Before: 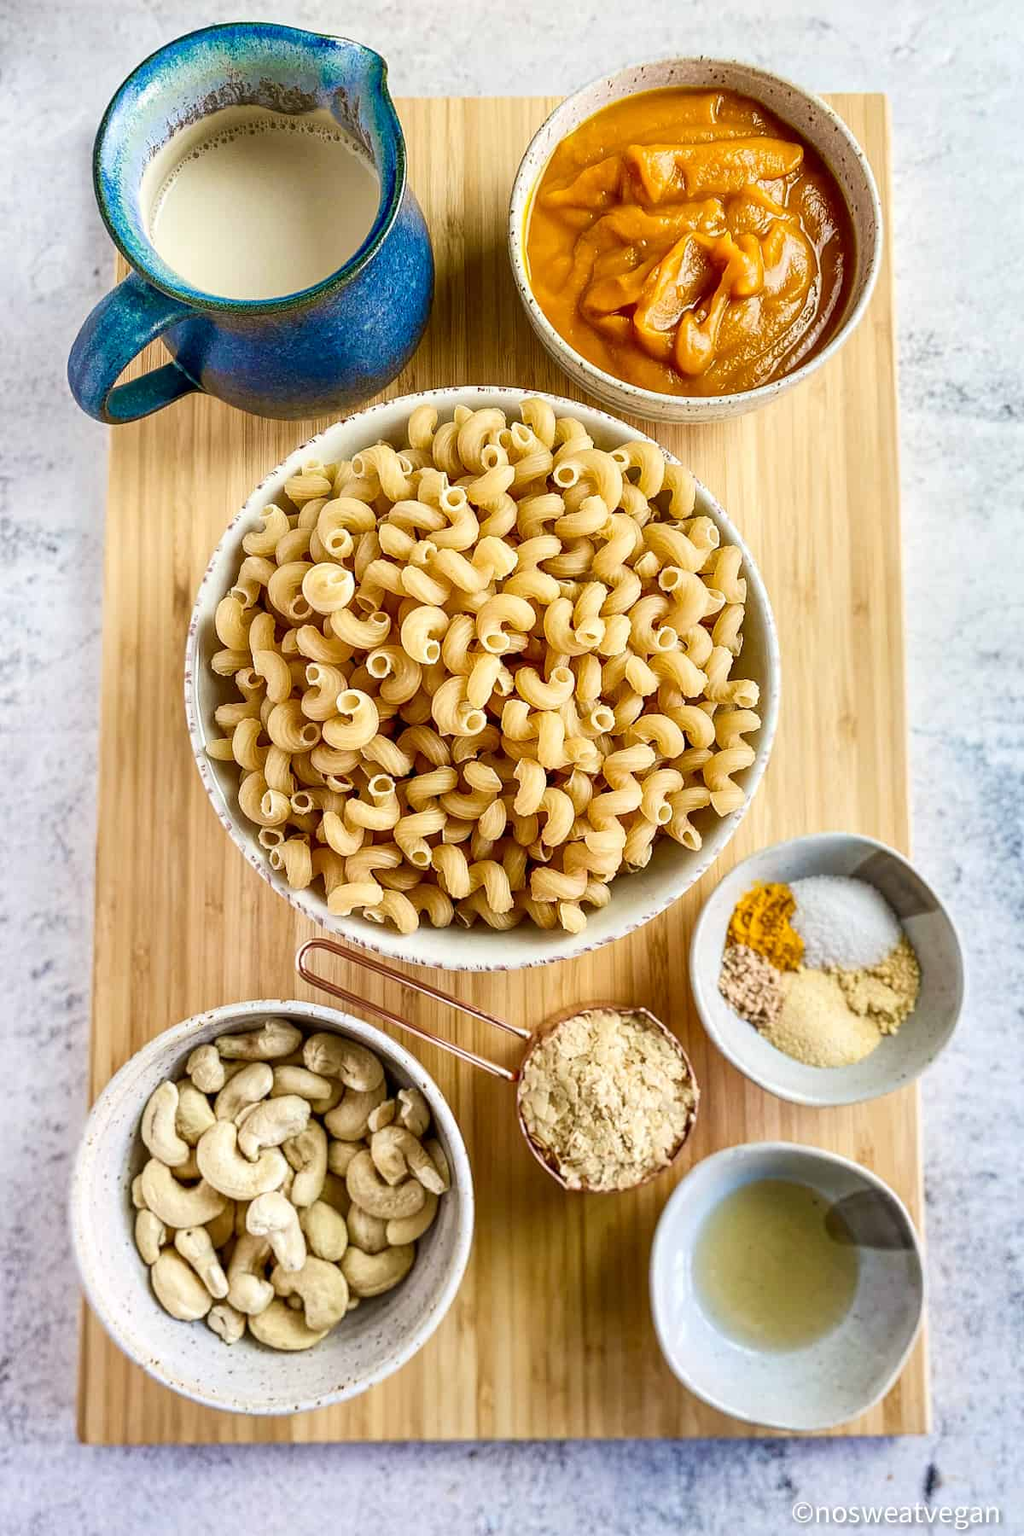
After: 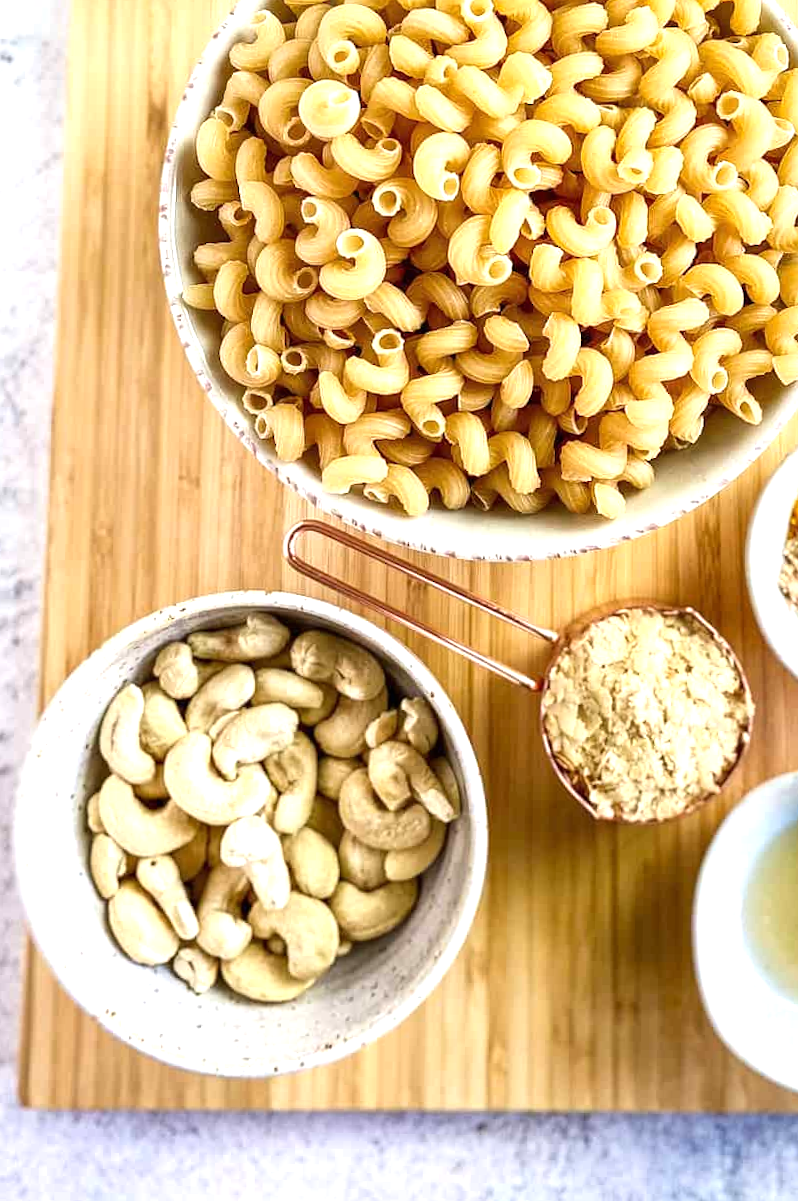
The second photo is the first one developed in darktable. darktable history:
crop and rotate: angle -0.958°, left 3.801%, top 31.591%, right 27.985%
exposure: black level correction 0, exposure 0.59 EV, compensate highlight preservation false
